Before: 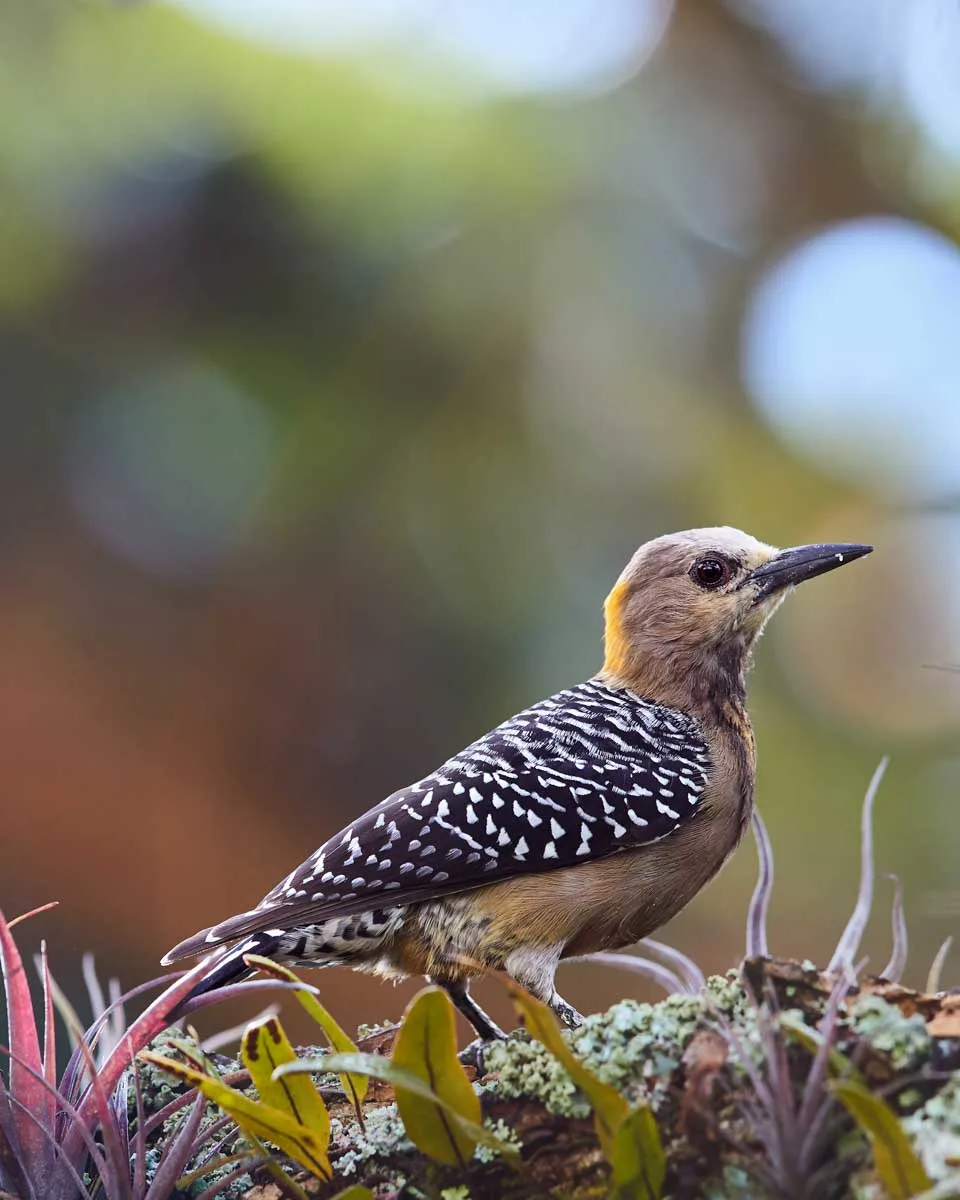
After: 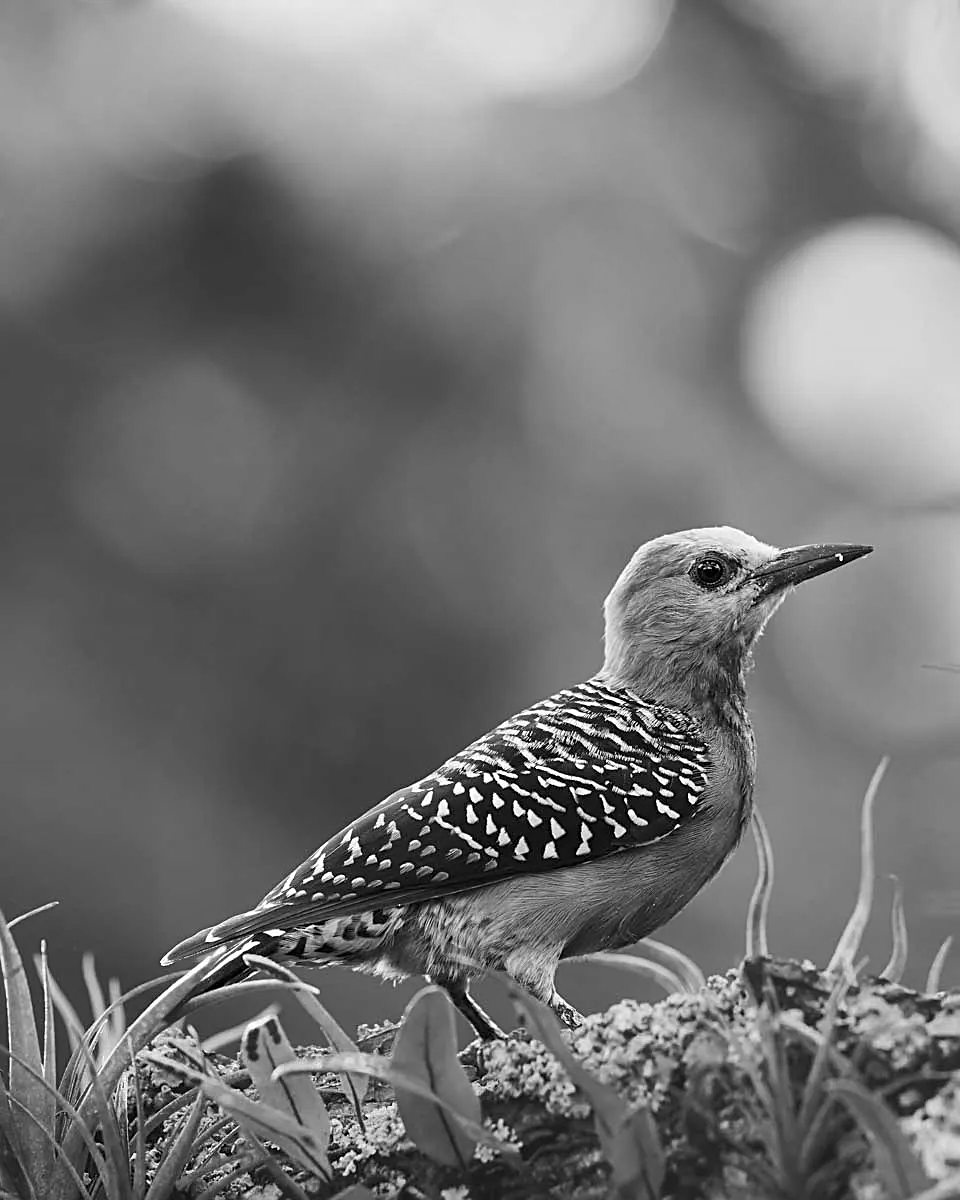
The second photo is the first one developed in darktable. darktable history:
sharpen: on, module defaults
rgb levels: mode RGB, independent channels, levels [[0, 0.474, 1], [0, 0.5, 1], [0, 0.5, 1]]
color zones: curves: ch1 [(0, 0.292) (0.001, 0.292) (0.2, 0.264) (0.4, 0.248) (0.6, 0.248) (0.8, 0.264) (0.999, 0.292) (1, 0.292)]
monochrome: a 32, b 64, size 2.3
levels: mode automatic, black 0.023%, white 99.97%, levels [0.062, 0.494, 0.925]
